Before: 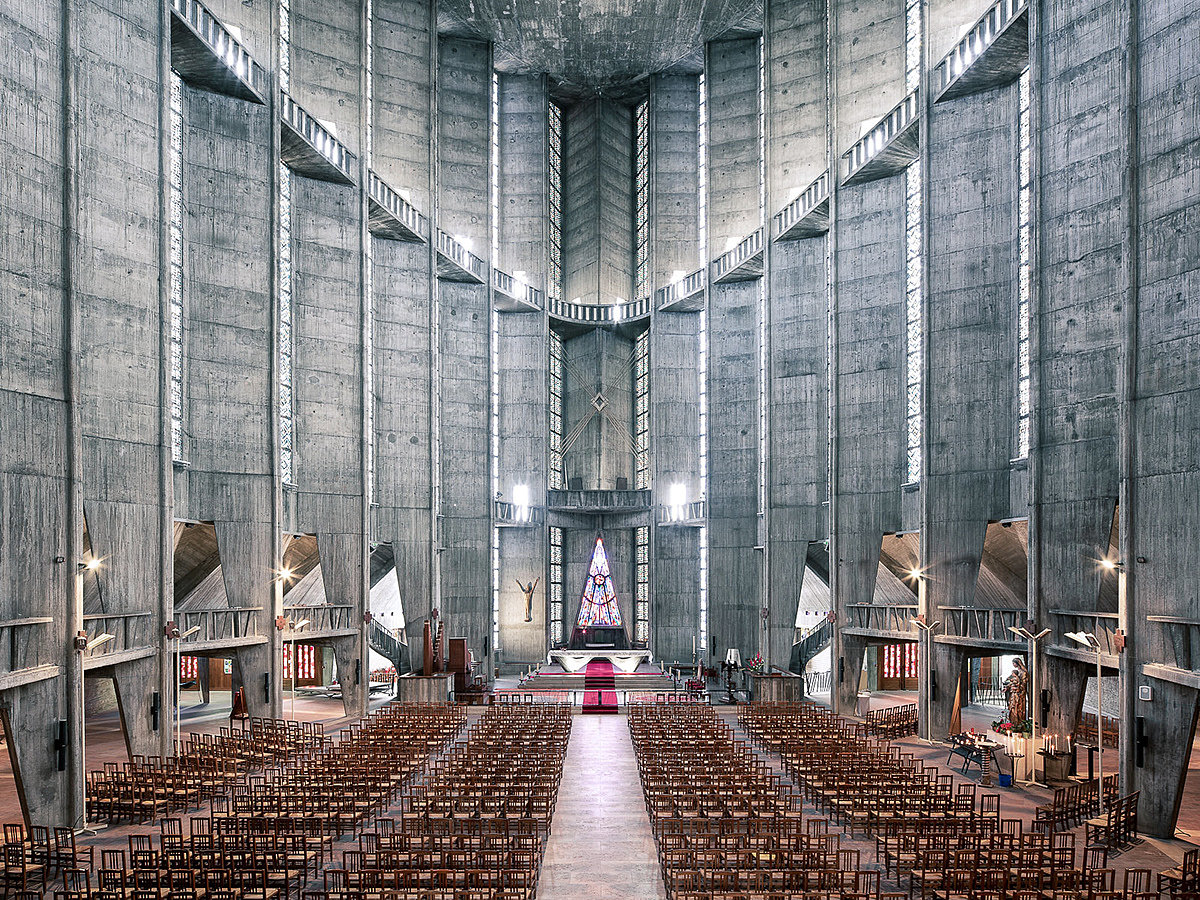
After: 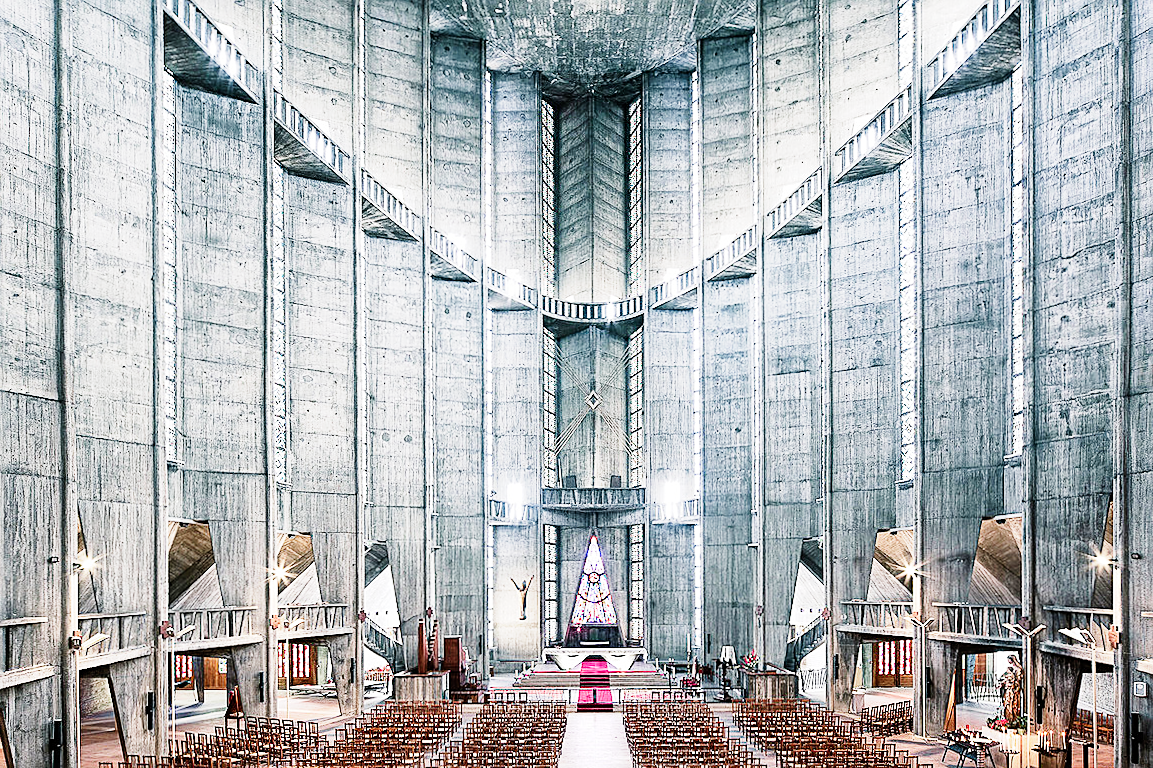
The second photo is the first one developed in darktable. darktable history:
crop and rotate: angle 0.2°, left 0.275%, right 3.127%, bottom 14.18%
sharpen: on, module defaults
base curve: curves: ch0 [(0, 0) (0, 0.001) (0.001, 0.001) (0.004, 0.002) (0.007, 0.004) (0.015, 0.013) (0.033, 0.045) (0.052, 0.096) (0.075, 0.17) (0.099, 0.241) (0.163, 0.42) (0.219, 0.55) (0.259, 0.616) (0.327, 0.722) (0.365, 0.765) (0.522, 0.873) (0.547, 0.881) (0.689, 0.919) (0.826, 0.952) (1, 1)], preserve colors none
